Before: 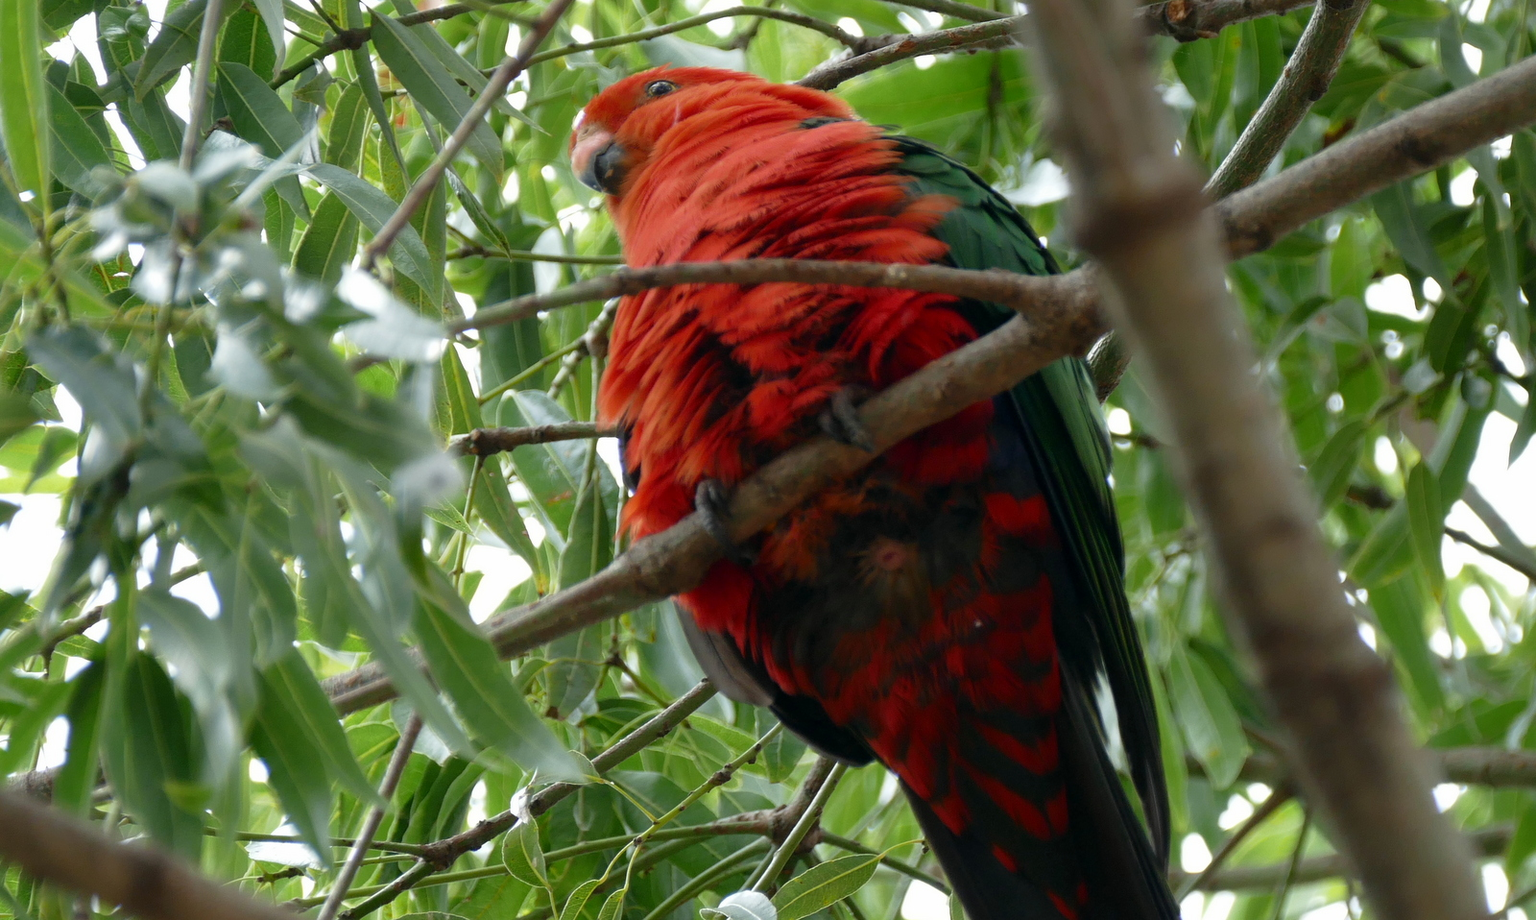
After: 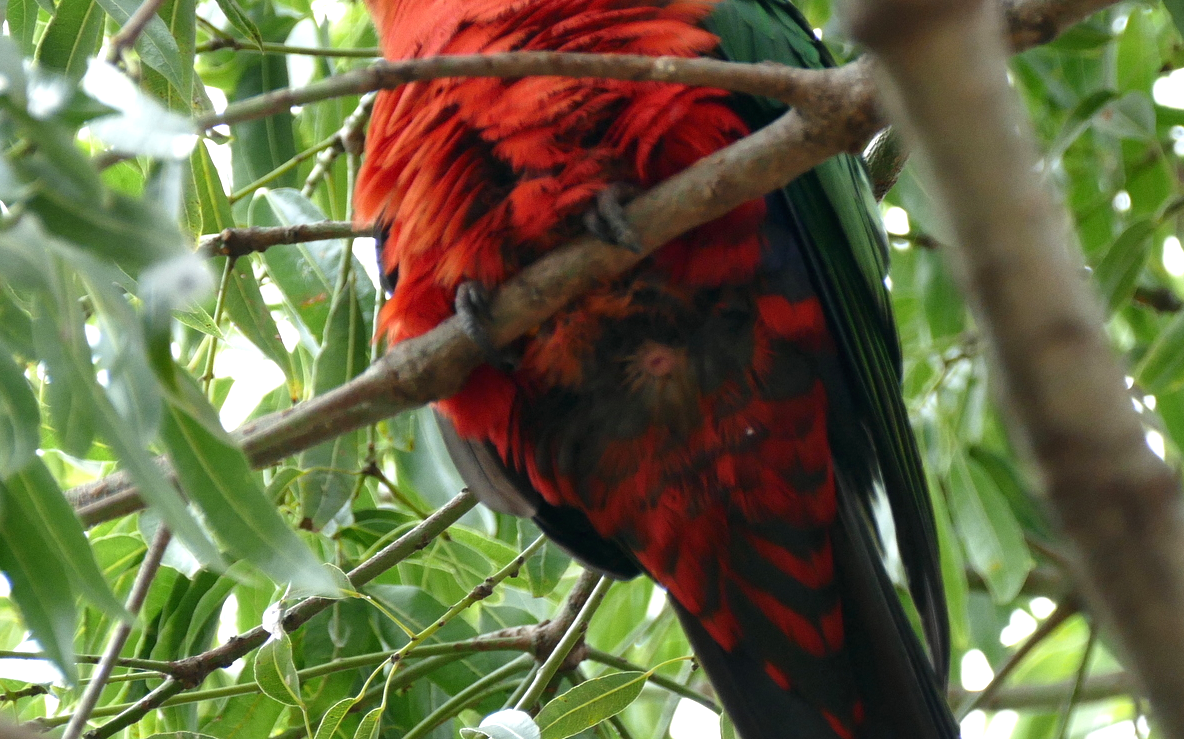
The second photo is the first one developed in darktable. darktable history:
exposure: black level correction -0.002, exposure 0.54 EV, compensate highlight preservation false
grain: coarseness 0.09 ISO, strength 10%
local contrast: mode bilateral grid, contrast 20, coarseness 50, detail 120%, midtone range 0.2
crop: left 16.871%, top 22.857%, right 9.116%
